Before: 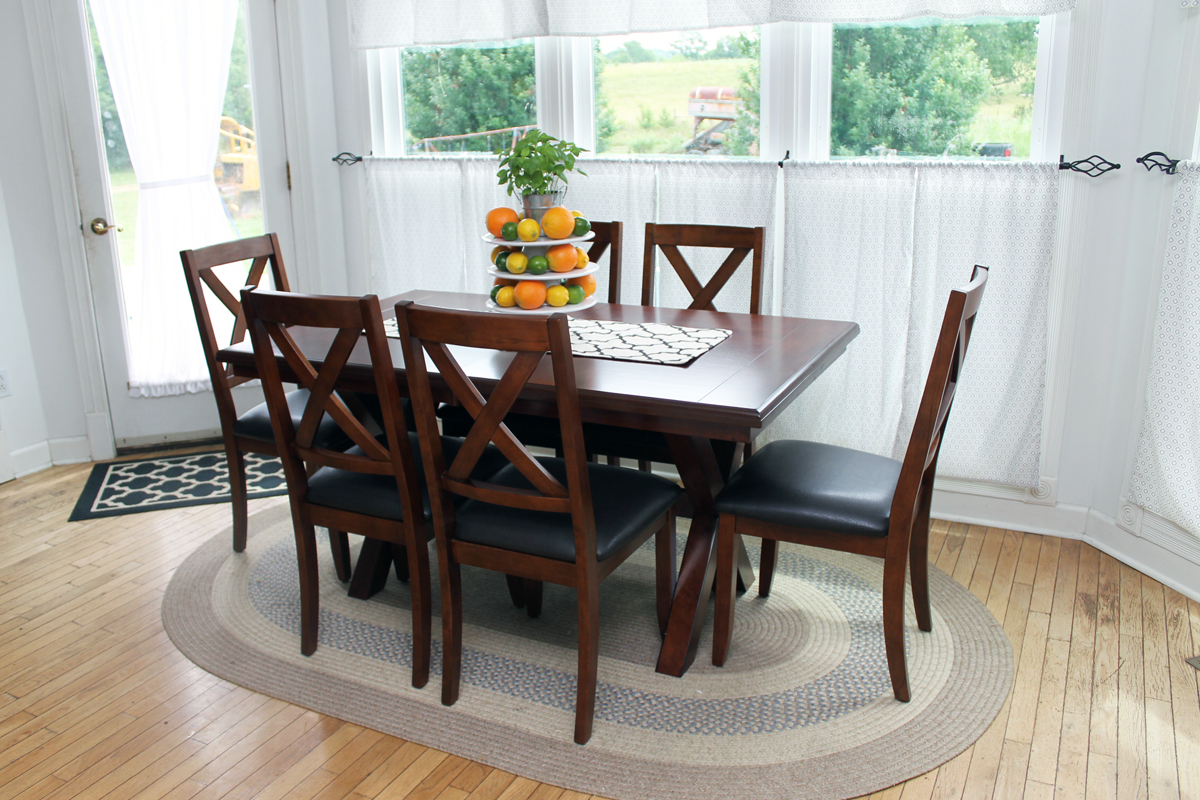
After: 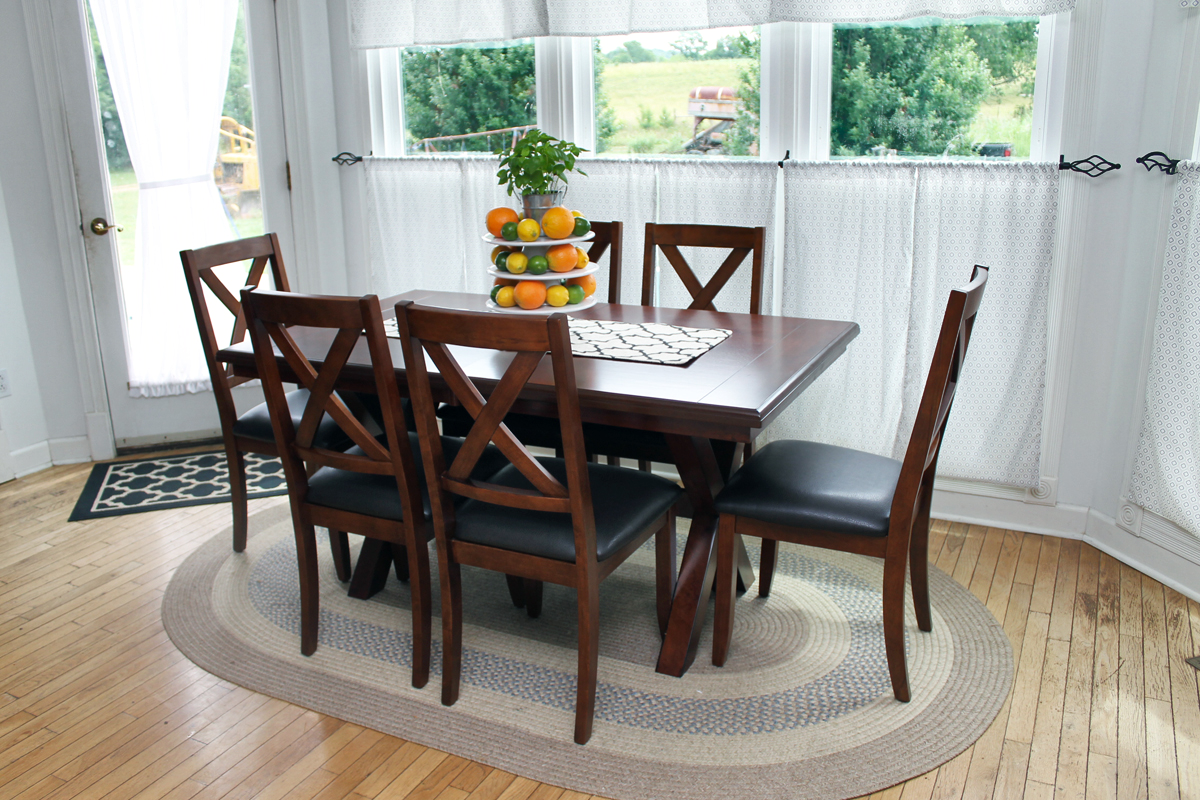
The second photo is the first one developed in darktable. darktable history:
shadows and highlights: shadows 58.23, soften with gaussian
exposure: exposure 0.014 EV, compensate highlight preservation false
